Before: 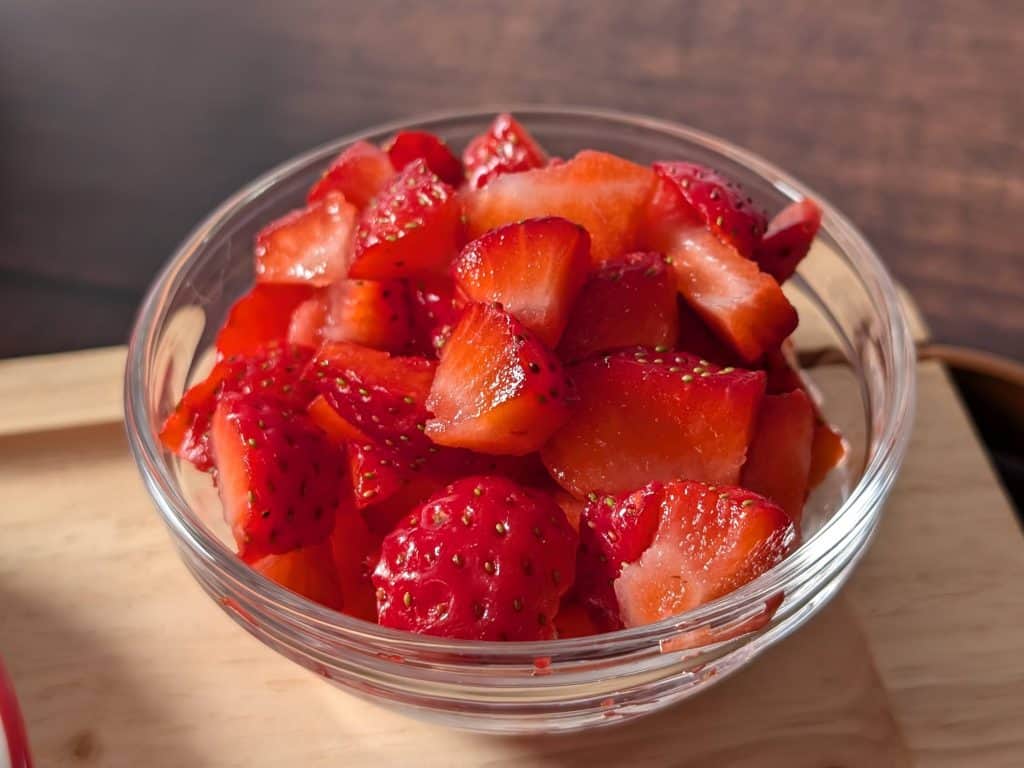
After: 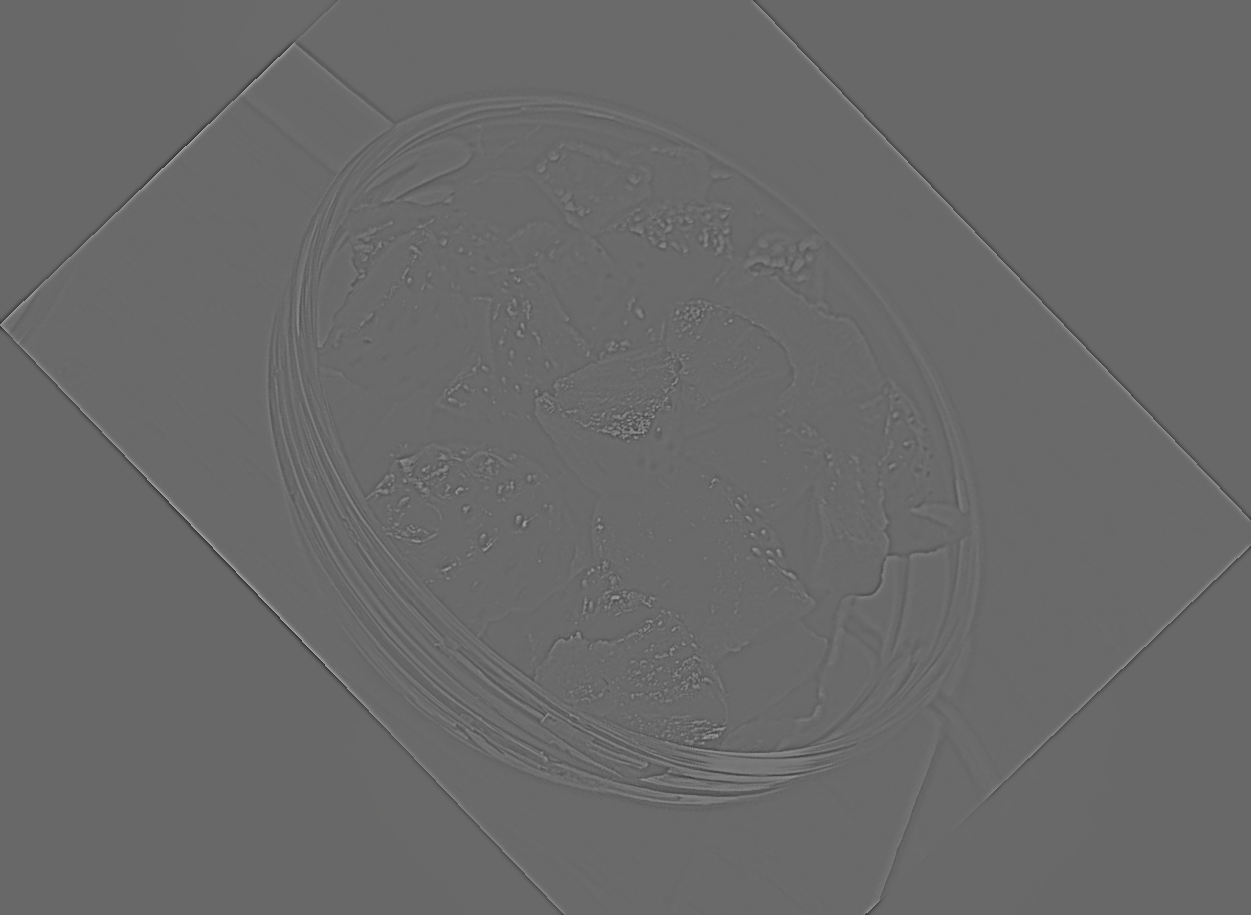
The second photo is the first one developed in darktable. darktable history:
local contrast: highlights 100%, shadows 100%, detail 120%, midtone range 0.2
contrast equalizer: octaves 7, y [[0.6 ×6], [0.55 ×6], [0 ×6], [0 ×6], [0 ×6]], mix -1
crop and rotate: angle -46.26°, top 16.234%, right 0.912%, bottom 11.704%
highpass: sharpness 5.84%, contrast boost 8.44%
color balance rgb: perceptual saturation grading › global saturation 25%, global vibrance 10%
contrast brightness saturation: contrast 0.32, brightness -0.08, saturation 0.17
exposure: black level correction 0.001, exposure 0.5 EV, compensate exposure bias true, compensate highlight preservation false
